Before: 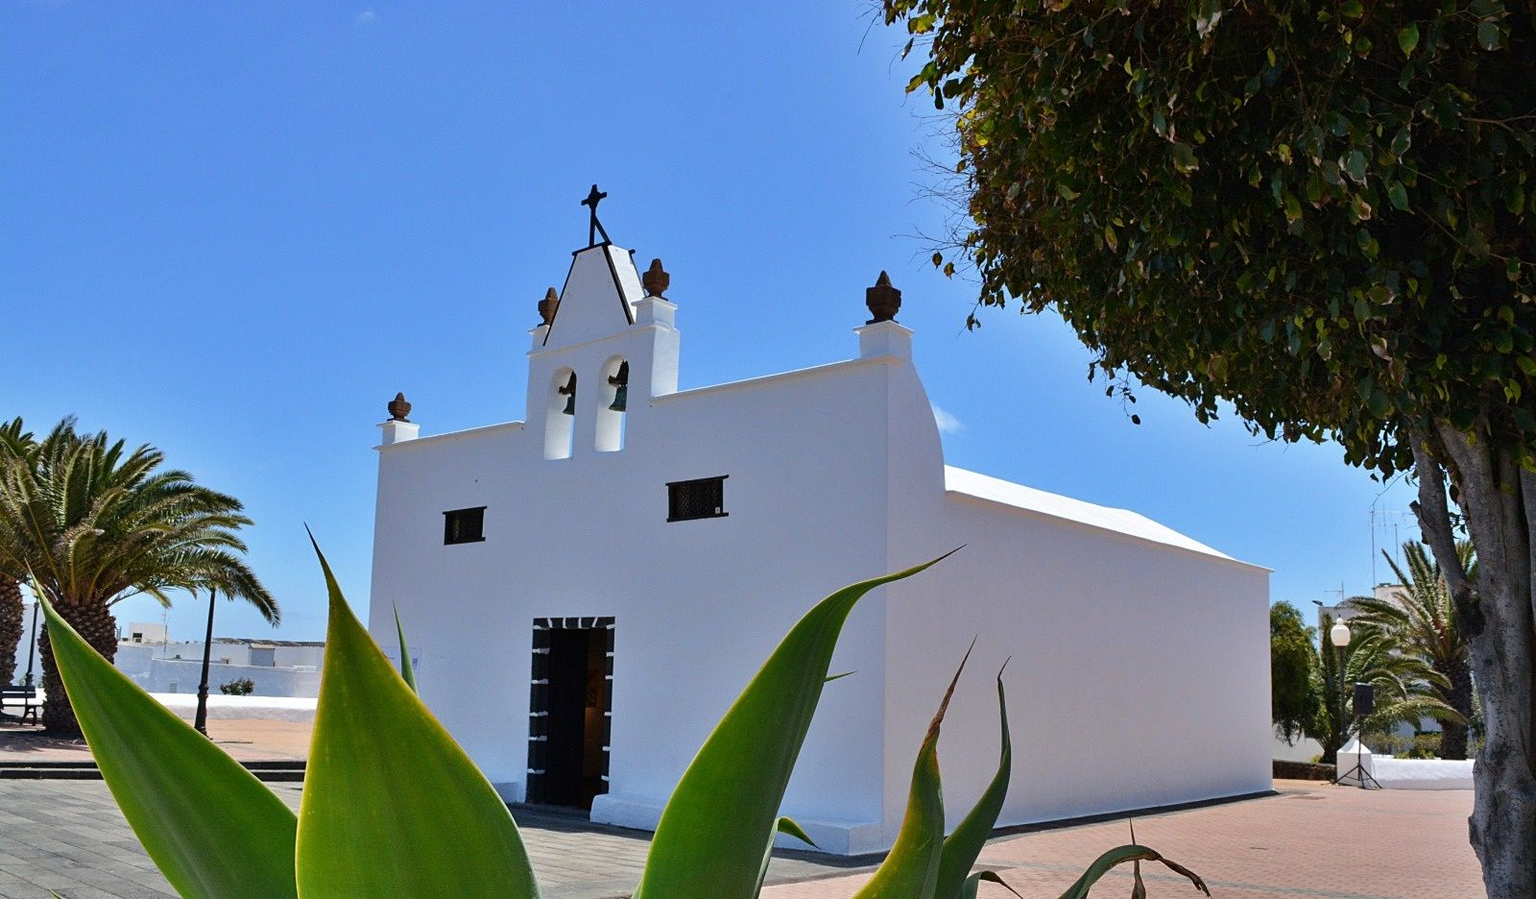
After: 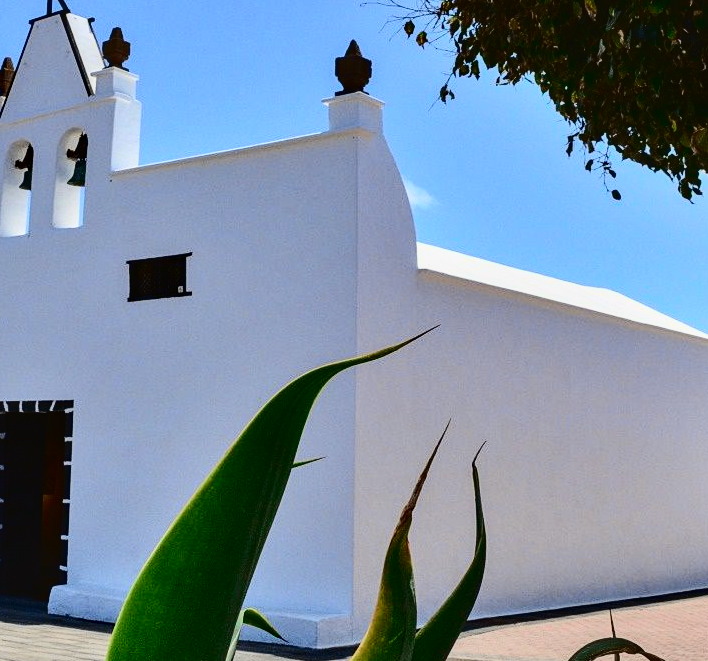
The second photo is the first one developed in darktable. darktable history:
contrast brightness saturation: contrast 0.285
tone curve: curves: ch0 [(0, 0) (0.068, 0.031) (0.175, 0.139) (0.32, 0.345) (0.495, 0.544) (0.748, 0.762) (0.993, 0.954)]; ch1 [(0, 0) (0.294, 0.184) (0.34, 0.303) (0.371, 0.344) (0.441, 0.408) (0.477, 0.474) (0.499, 0.5) (0.529, 0.523) (0.677, 0.762) (1, 1)]; ch2 [(0, 0) (0.431, 0.419) (0.495, 0.502) (0.524, 0.534) (0.557, 0.56) (0.634, 0.654) (0.728, 0.722) (1, 1)], color space Lab, independent channels, preserve colors none
crop: left 35.473%, top 25.92%, right 20.228%, bottom 3.392%
local contrast: on, module defaults
